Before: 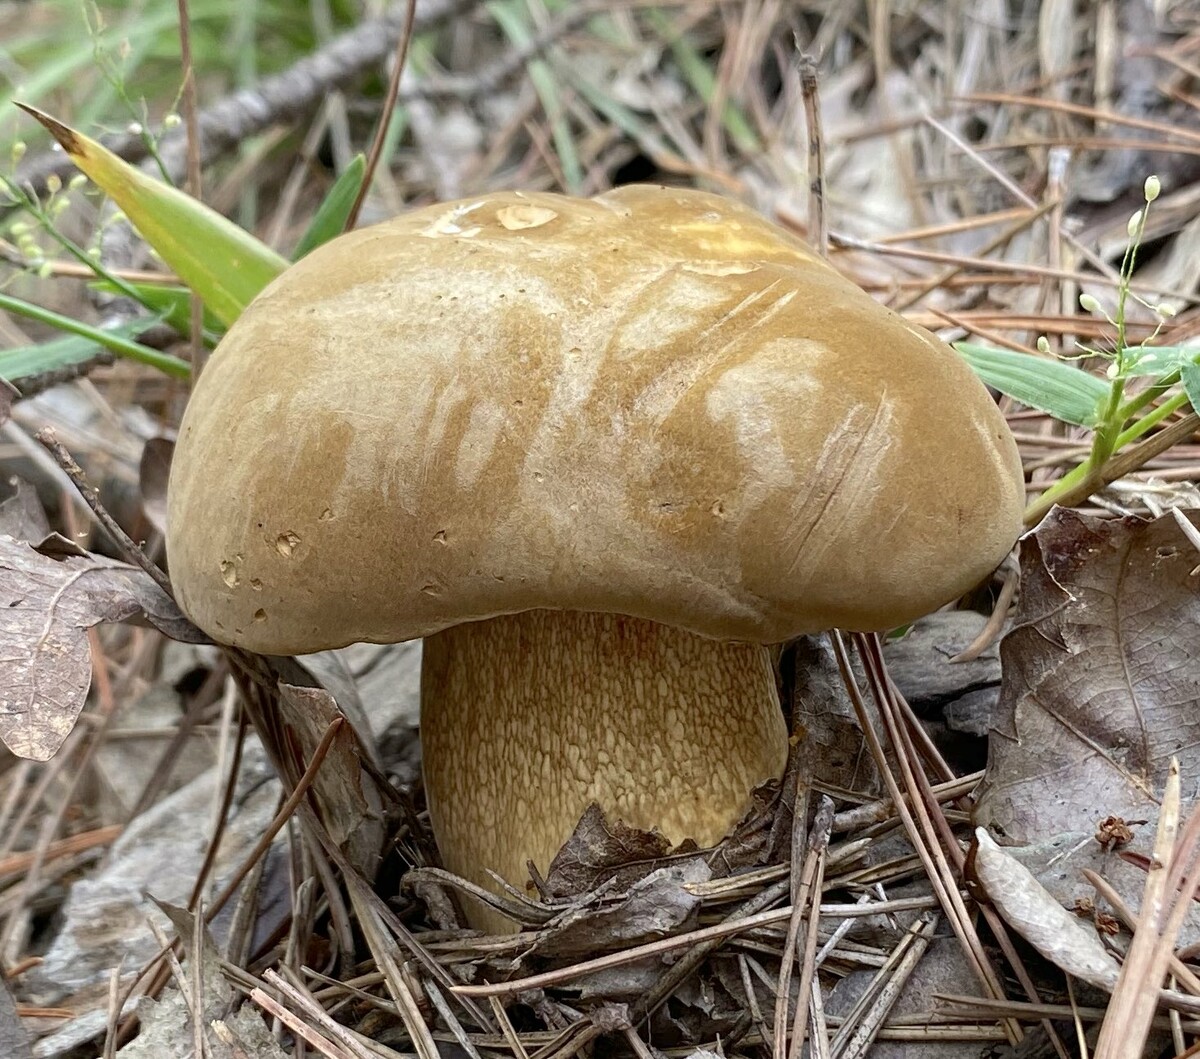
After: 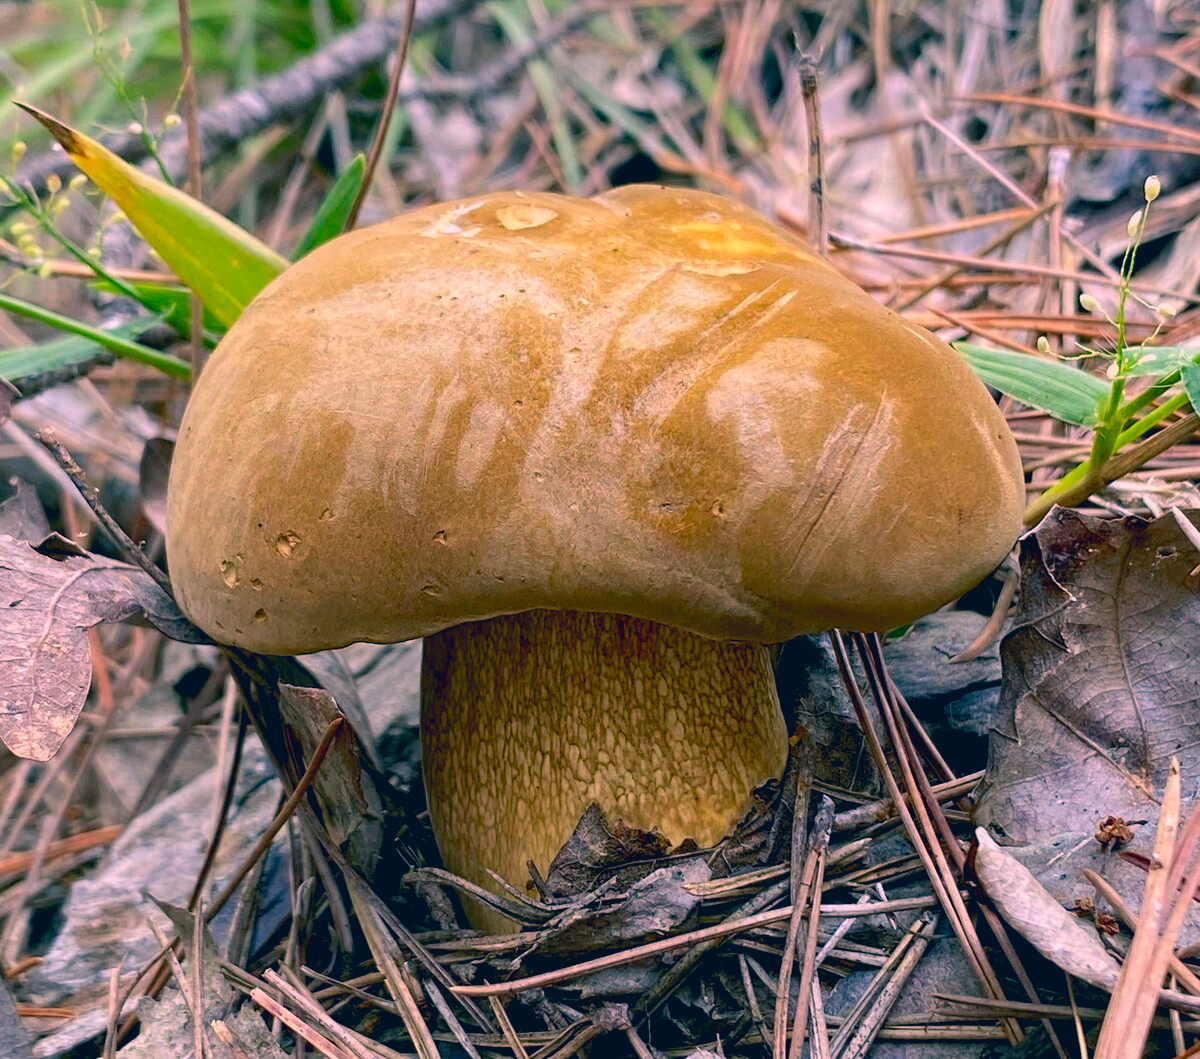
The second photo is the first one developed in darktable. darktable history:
exposure: black level correction 0.009, exposure -0.159 EV, compensate highlight preservation false
color correction: highlights a* 17.03, highlights b* 0.205, shadows a* -15.38, shadows b* -14.56, saturation 1.5
color balance: mode lift, gamma, gain (sRGB)
color contrast: green-magenta contrast 0.96
